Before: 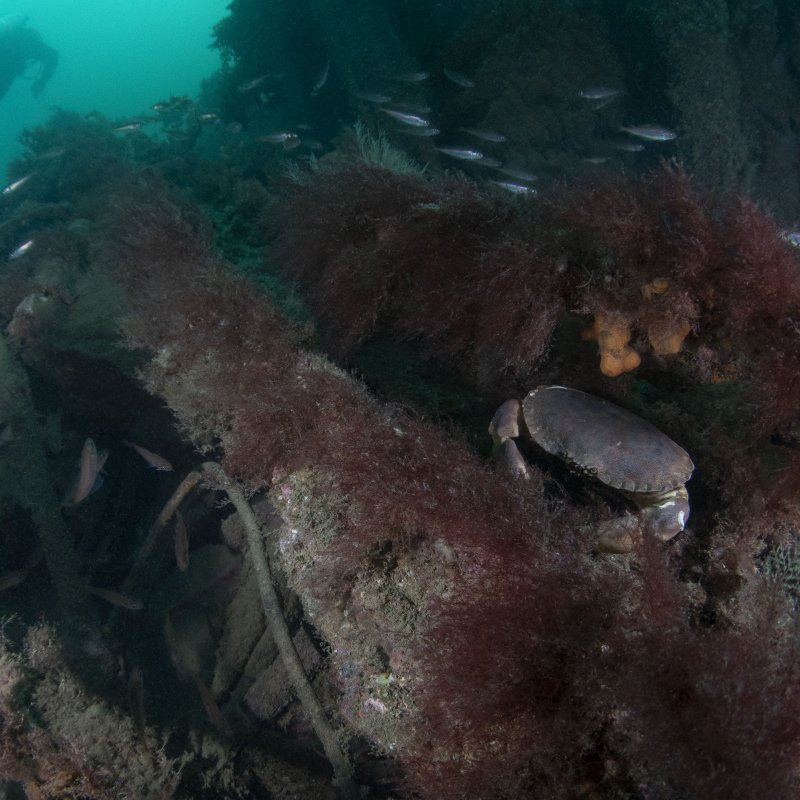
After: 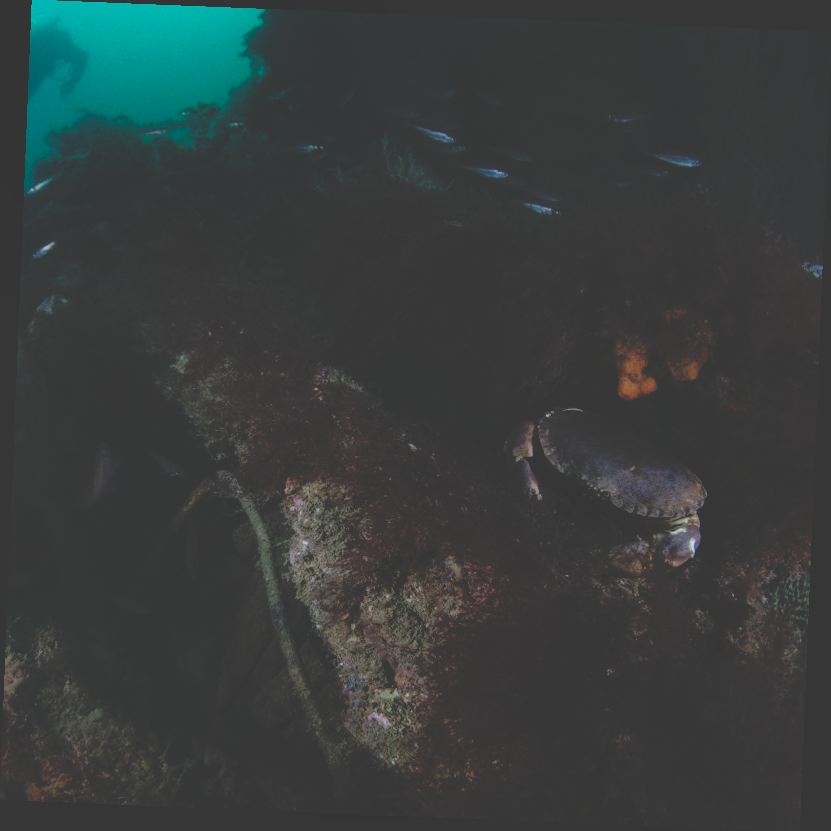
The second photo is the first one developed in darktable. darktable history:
shadows and highlights: shadows color adjustment 97.98%, highlights color adjustment 57.74%
crop and rotate: angle -2.31°
base curve: curves: ch0 [(0, 0.02) (0.083, 0.036) (1, 1)], preserve colors none
